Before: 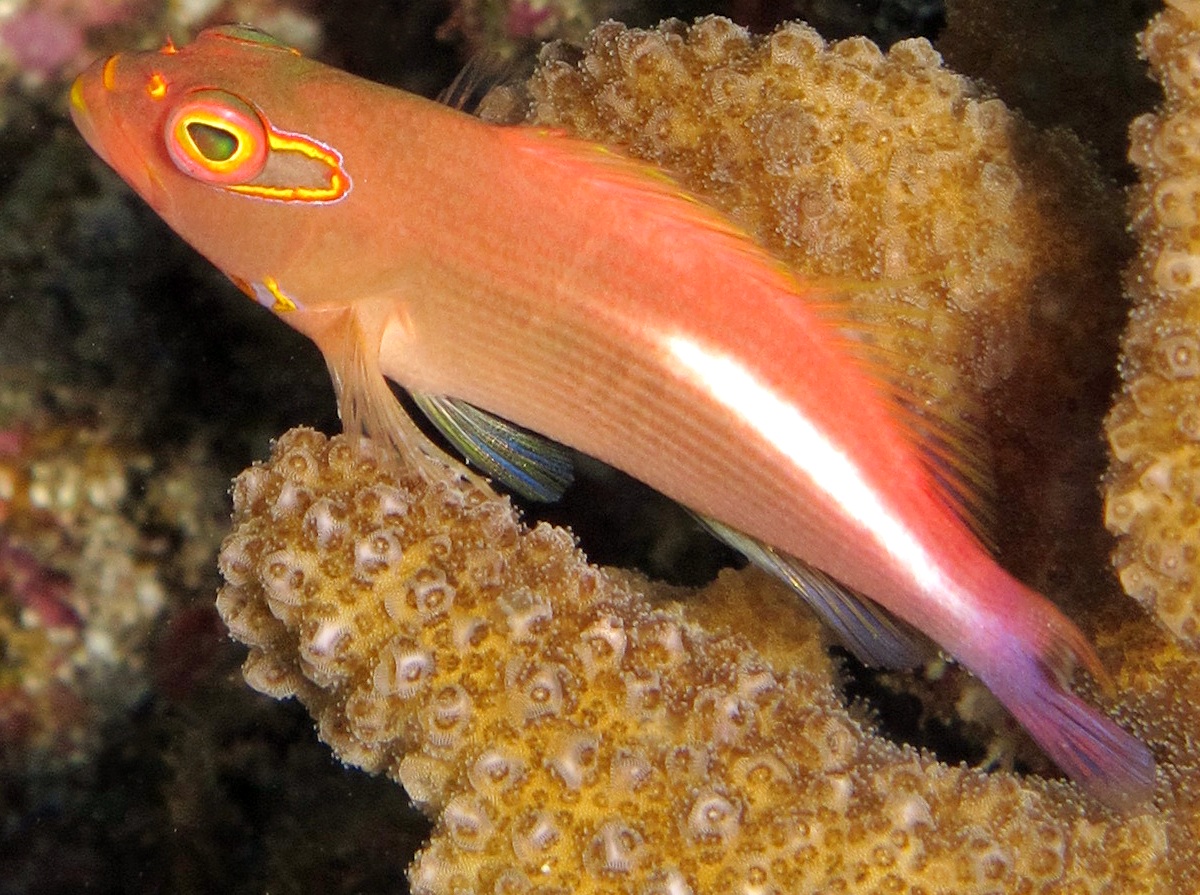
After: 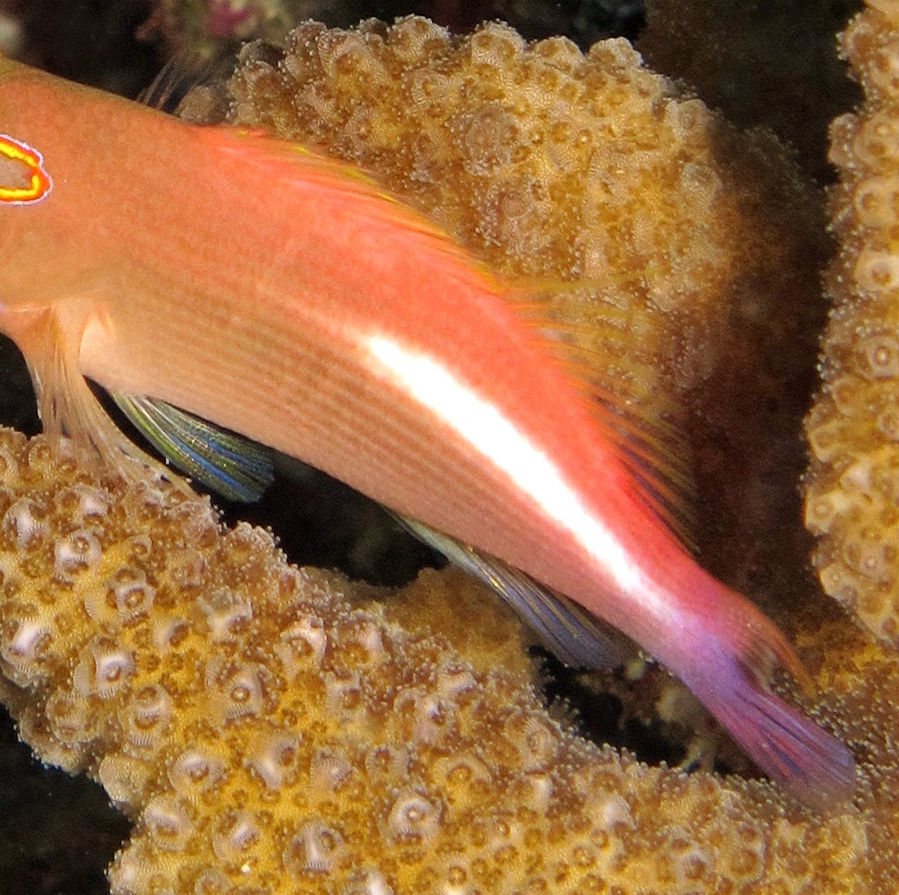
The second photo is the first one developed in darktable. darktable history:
crop and rotate: left 25.038%
